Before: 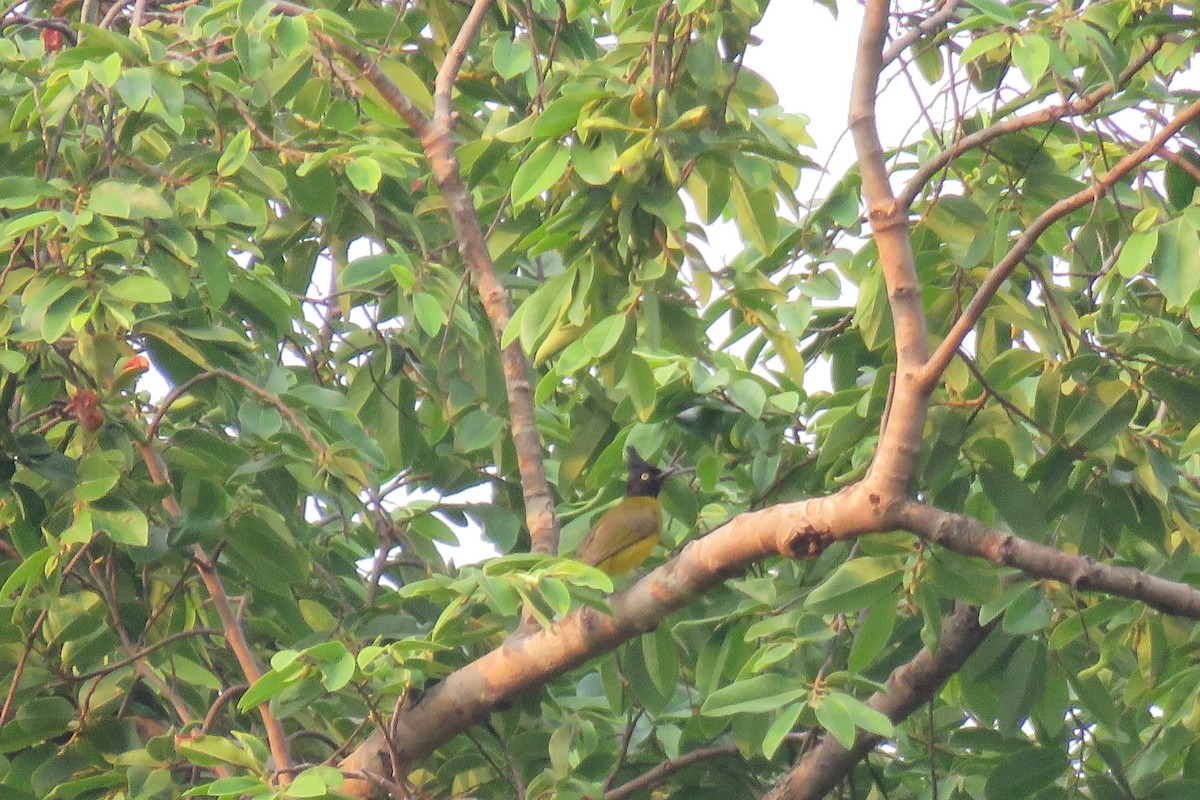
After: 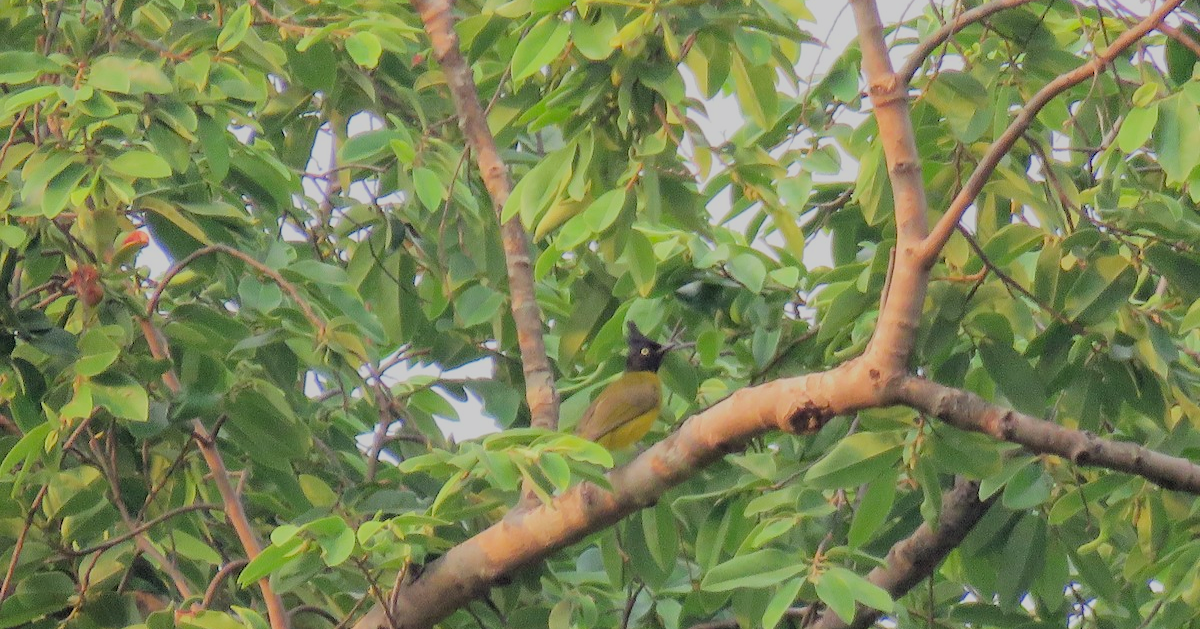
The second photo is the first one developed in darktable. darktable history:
filmic rgb: middle gray luminance 29.81%, black relative exposure -8.95 EV, white relative exposure 6.99 EV, threshold 3.06 EV, target black luminance 0%, hardness 2.97, latitude 1.51%, contrast 0.963, highlights saturation mix 4.4%, shadows ↔ highlights balance 12.88%, color science v6 (2022), enable highlight reconstruction true
haze removal: compatibility mode true, adaptive false
crop and rotate: top 15.749%, bottom 5.514%
